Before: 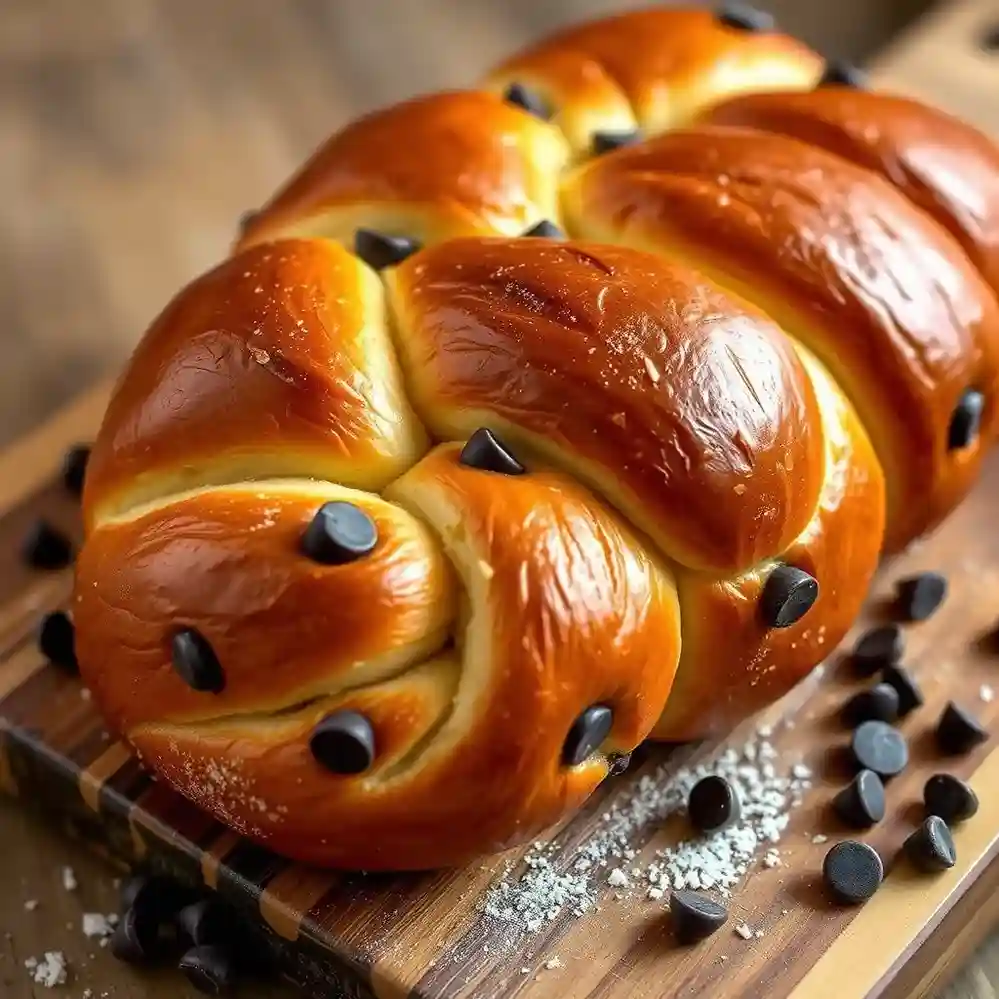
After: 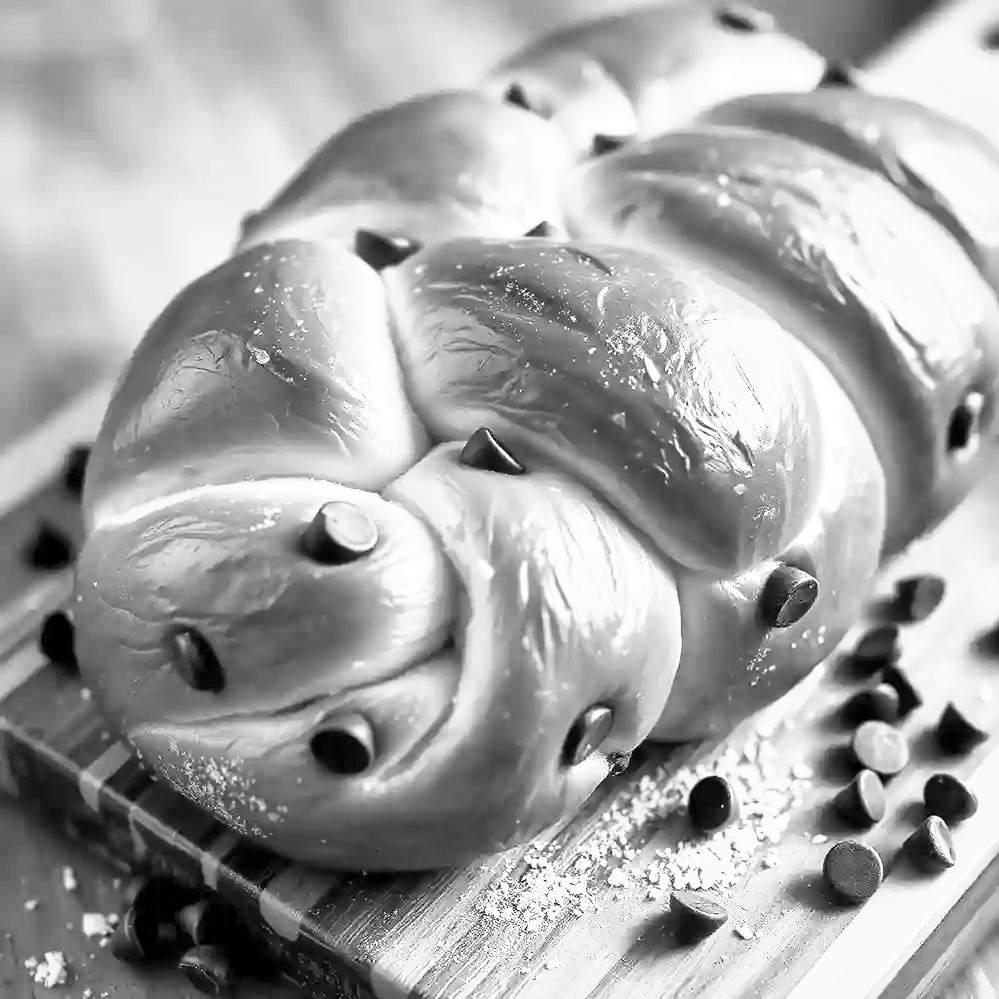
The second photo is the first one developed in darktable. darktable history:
monochrome: a 32, b 64, size 2.3
shadows and highlights: shadows 52.34, highlights -28.23, soften with gaussian
base curve: curves: ch0 [(0, 0) (0.495, 0.917) (1, 1)], preserve colors none
exposure: black level correction 0.001, exposure 0.5 EV, compensate exposure bias true, compensate highlight preservation false
